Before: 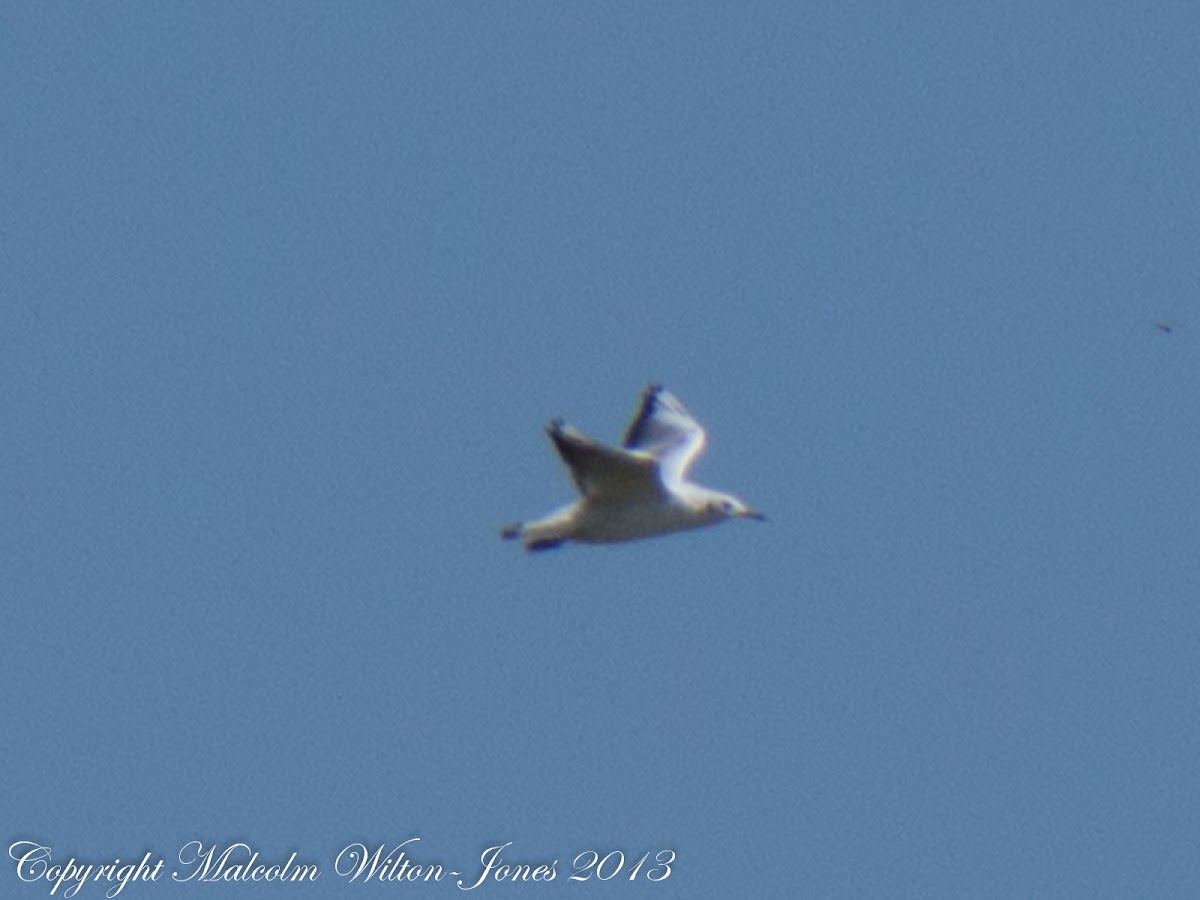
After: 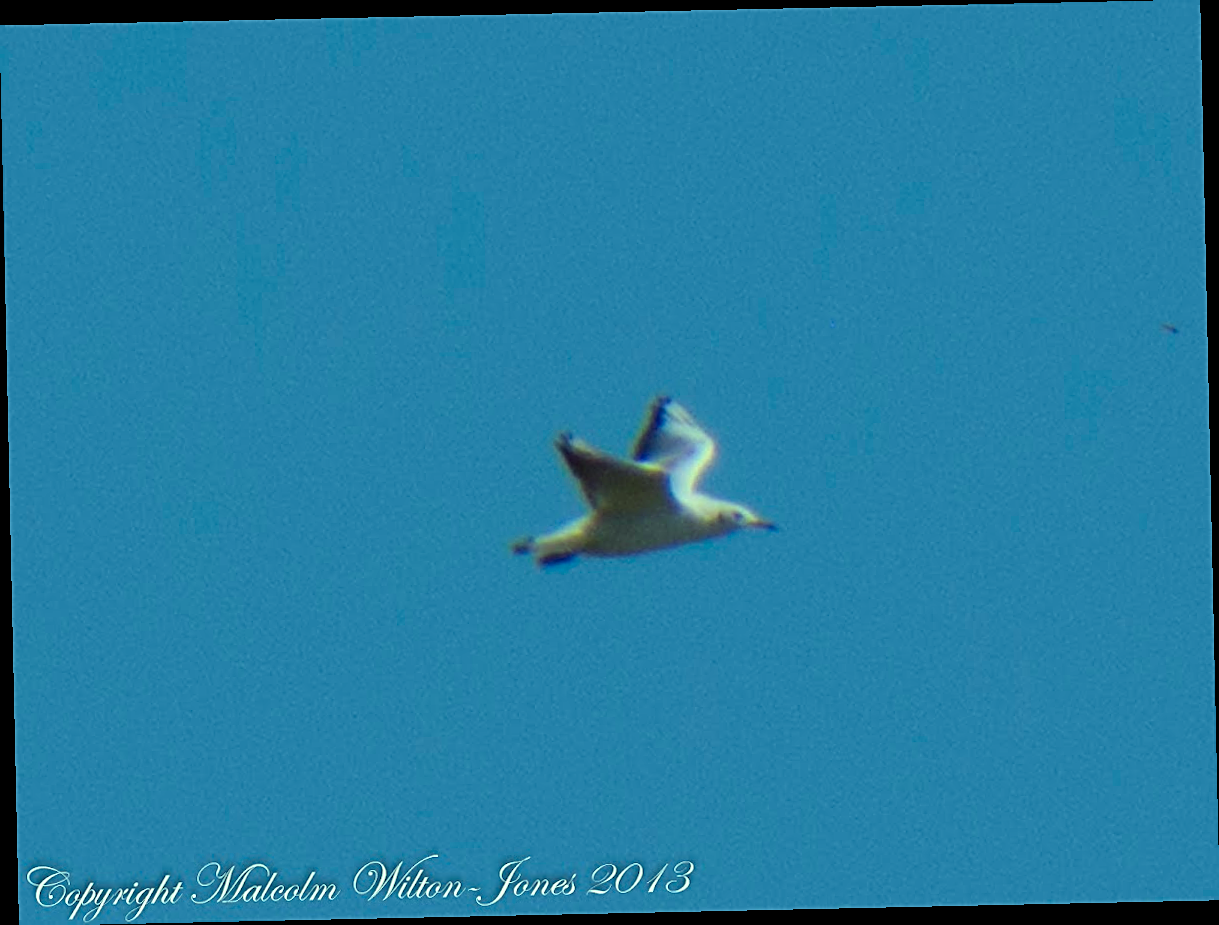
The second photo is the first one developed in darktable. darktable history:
rotate and perspective: rotation -1.24°, automatic cropping off
color balance rgb: perceptual saturation grading › global saturation 25%, global vibrance 20%
color correction: highlights a* -10.77, highlights b* 9.8, saturation 1.72
sharpen: on, module defaults
contrast brightness saturation: contrast 0.1, saturation -0.3
